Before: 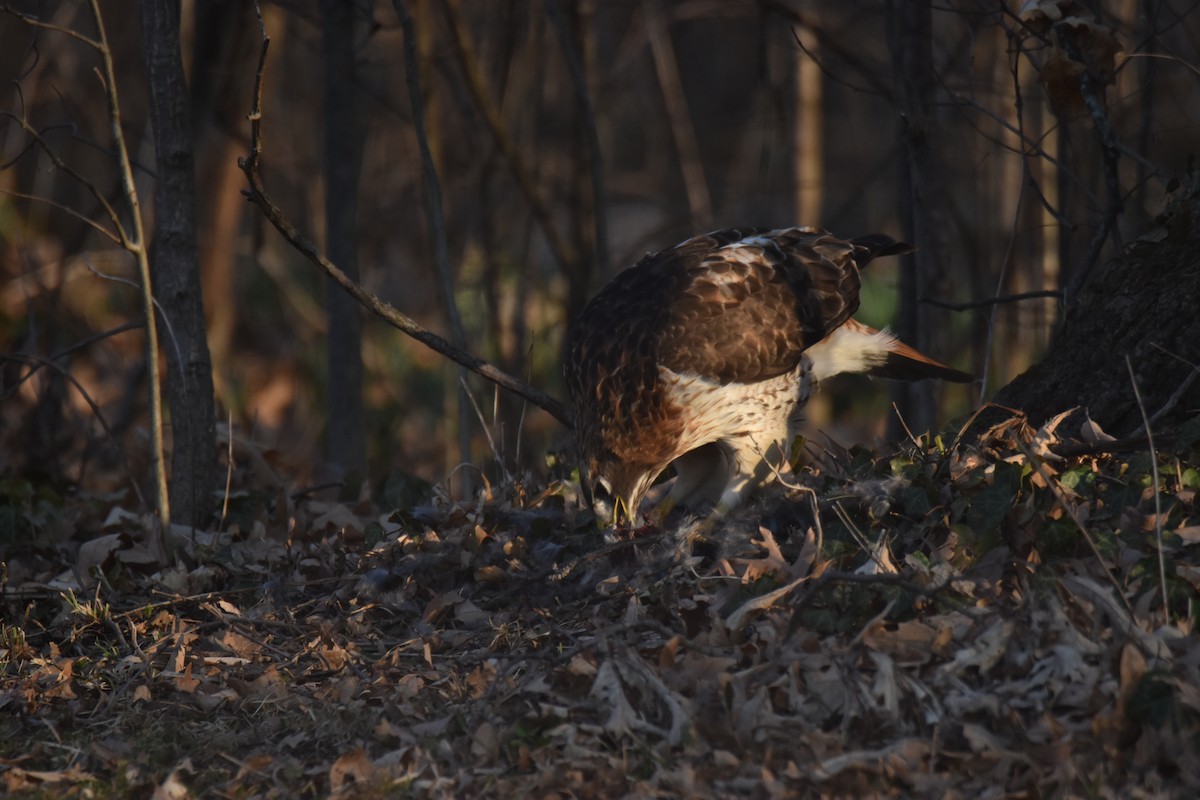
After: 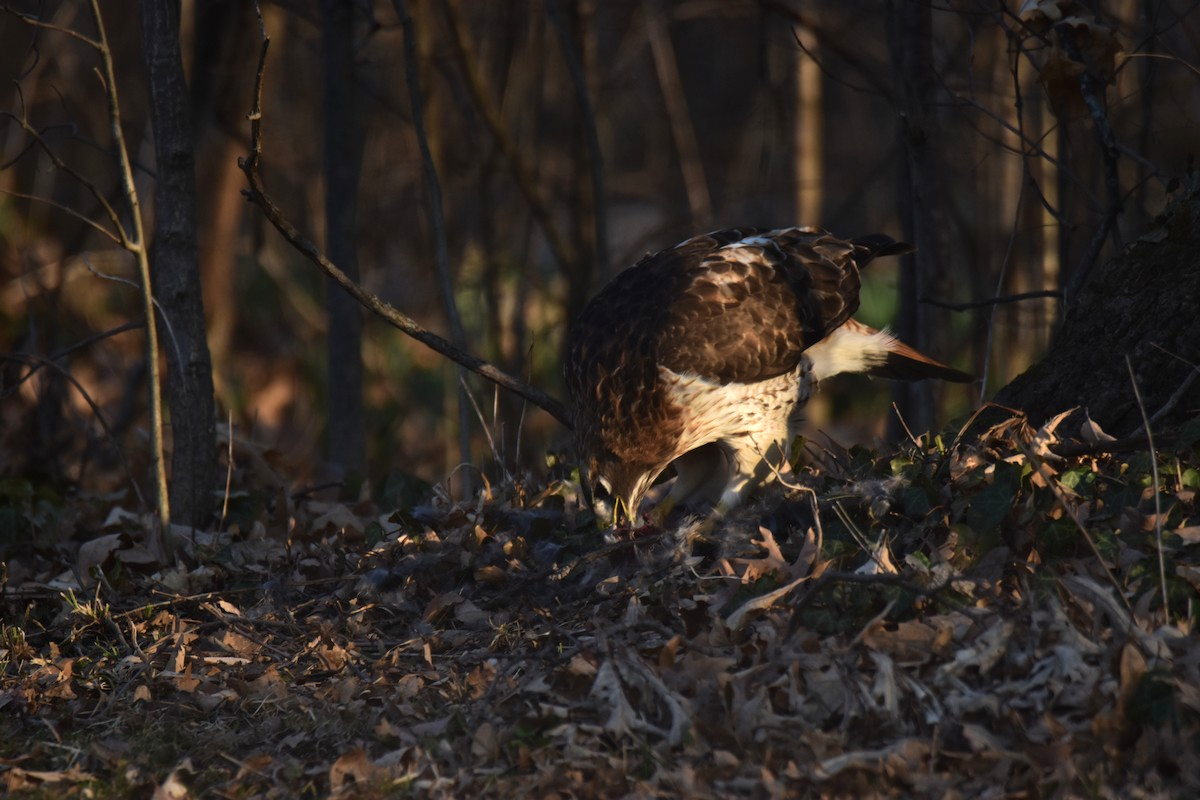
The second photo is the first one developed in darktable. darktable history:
velvia: on, module defaults
tone equalizer: -8 EV -0.417 EV, -7 EV -0.389 EV, -6 EV -0.333 EV, -5 EV -0.222 EV, -3 EV 0.222 EV, -2 EV 0.333 EV, -1 EV 0.389 EV, +0 EV 0.417 EV, edges refinement/feathering 500, mask exposure compensation -1.25 EV, preserve details no
